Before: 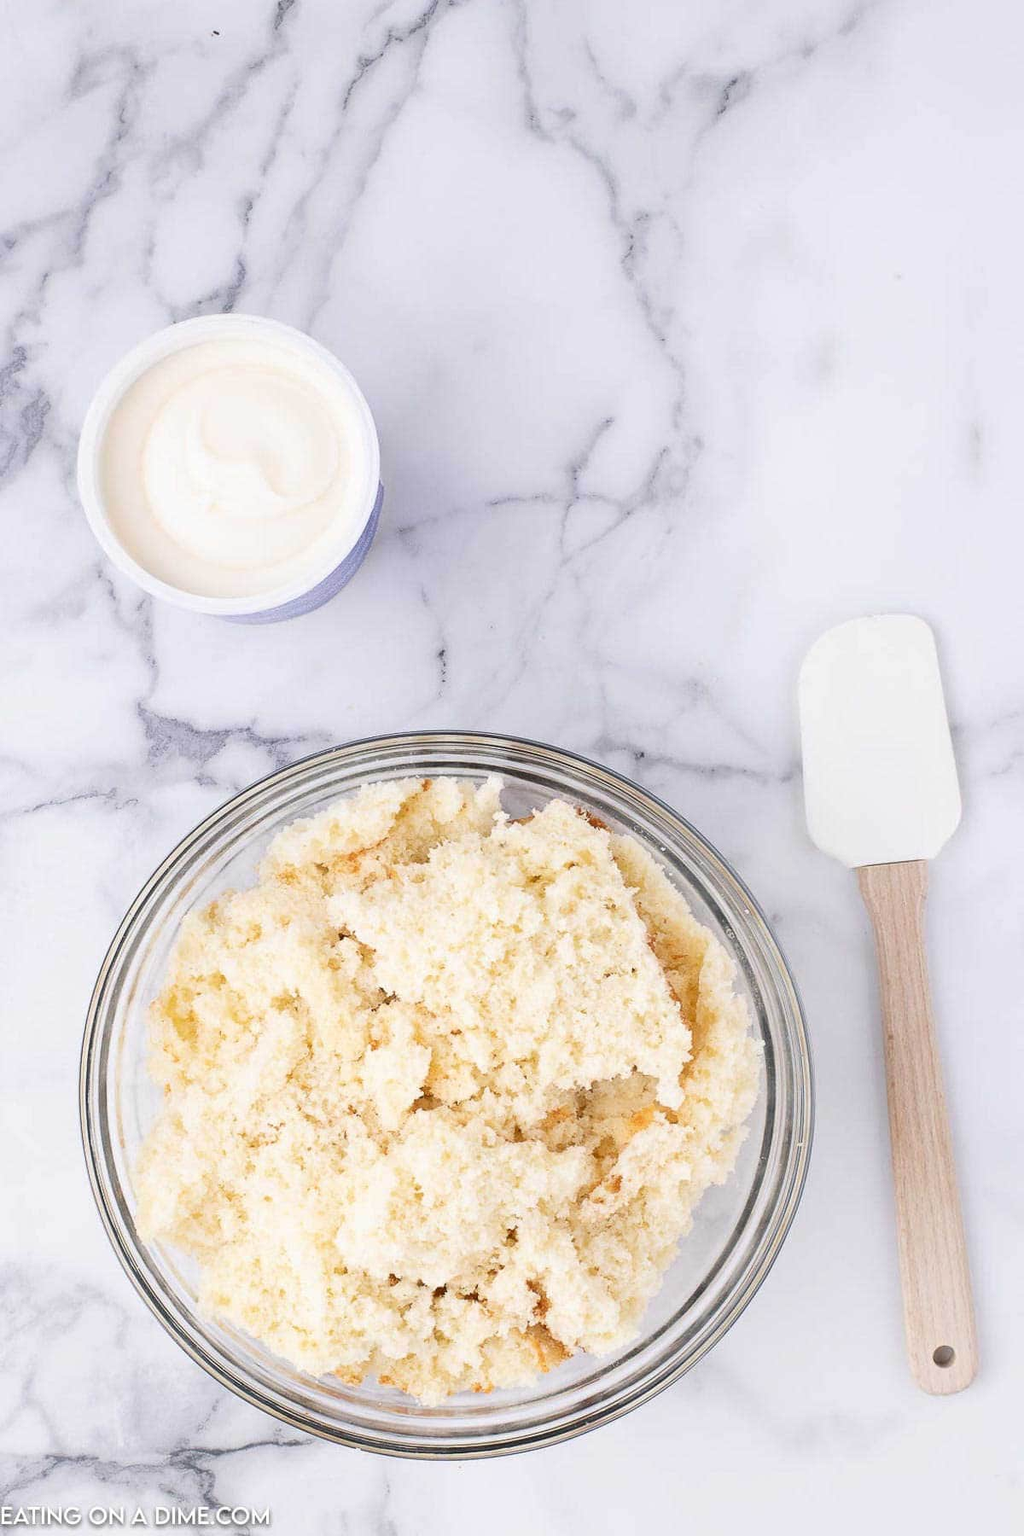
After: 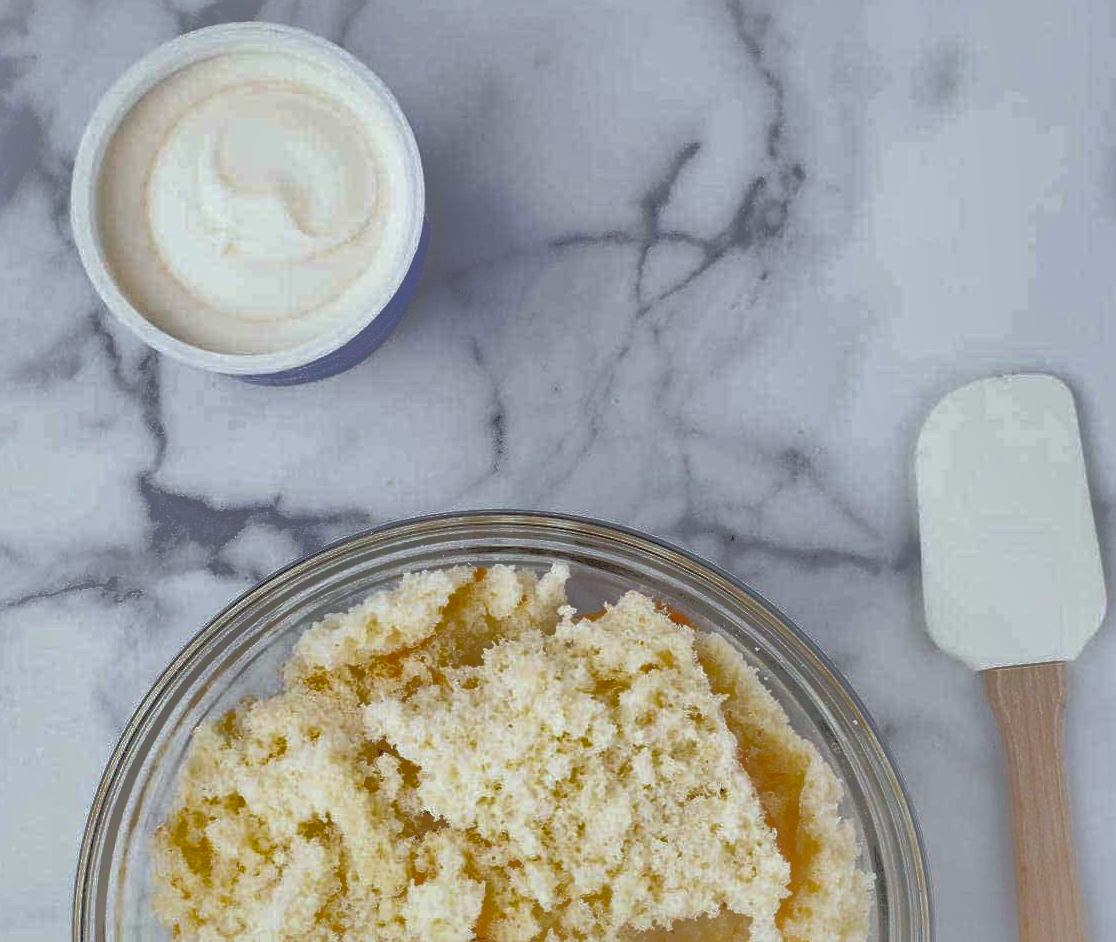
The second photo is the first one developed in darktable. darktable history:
shadows and highlights: shadows -19.91, highlights -73.15
color balance: lift [1.004, 1.002, 1.002, 0.998], gamma [1, 1.007, 1.002, 0.993], gain [1, 0.977, 1.013, 1.023], contrast -3.64%
haze removal: compatibility mode true, adaptive false
crop: left 1.744%, top 19.225%, right 5.069%, bottom 28.357%
